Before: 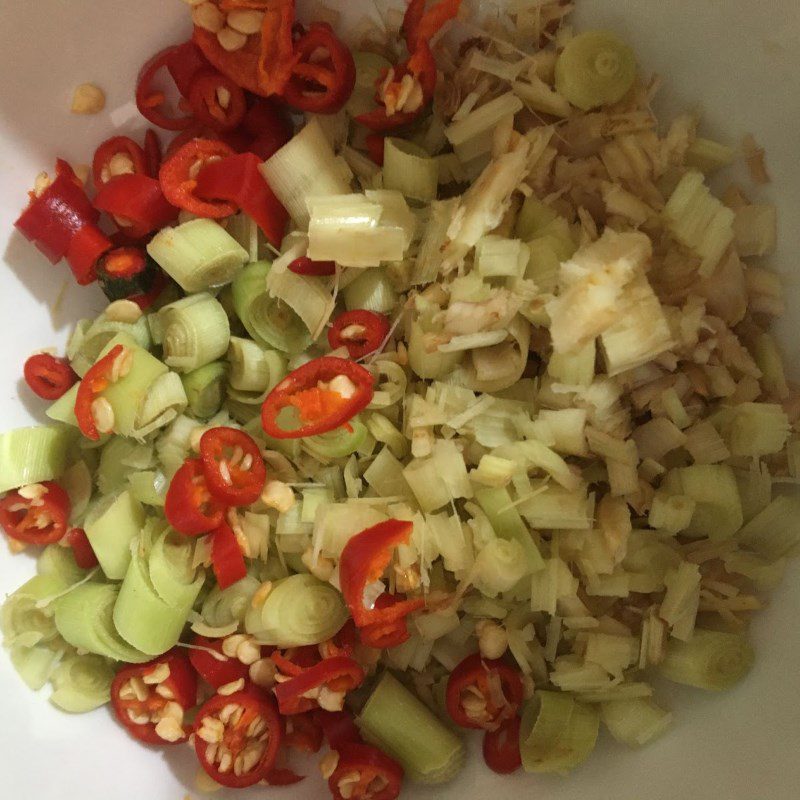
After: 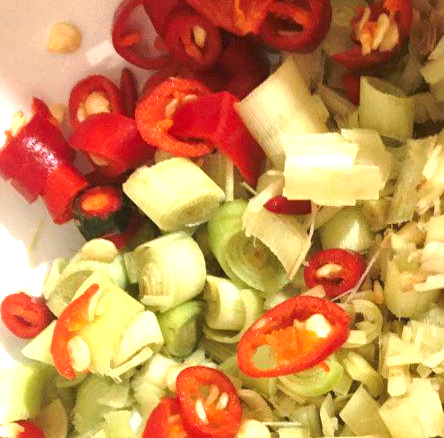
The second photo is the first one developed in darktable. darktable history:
exposure: exposure 1.256 EV, compensate highlight preservation false
crop and rotate: left 3.036%, top 7.636%, right 41.39%, bottom 37.51%
tone curve: curves: ch0 [(0, 0) (0.003, 0.003) (0.011, 0.01) (0.025, 0.023) (0.044, 0.041) (0.069, 0.064) (0.1, 0.092) (0.136, 0.125) (0.177, 0.163) (0.224, 0.207) (0.277, 0.255) (0.335, 0.309) (0.399, 0.375) (0.468, 0.459) (0.543, 0.548) (0.623, 0.629) (0.709, 0.716) (0.801, 0.808) (0.898, 0.911) (1, 1)], preserve colors none
